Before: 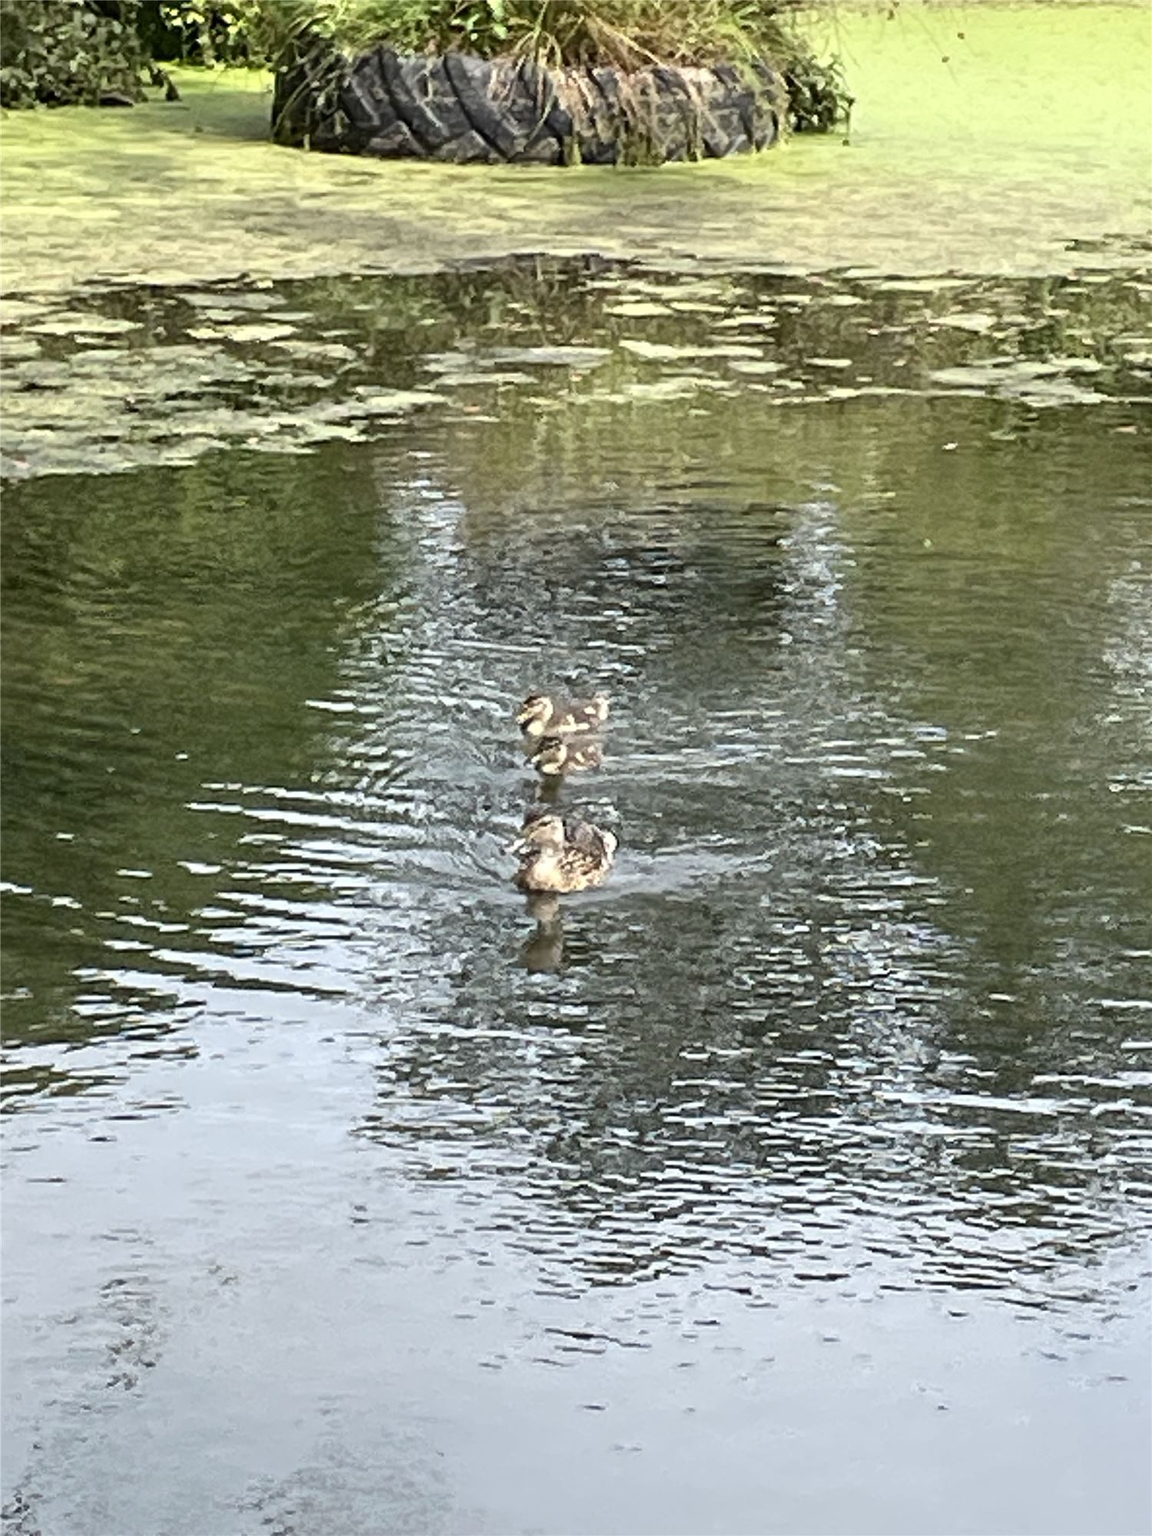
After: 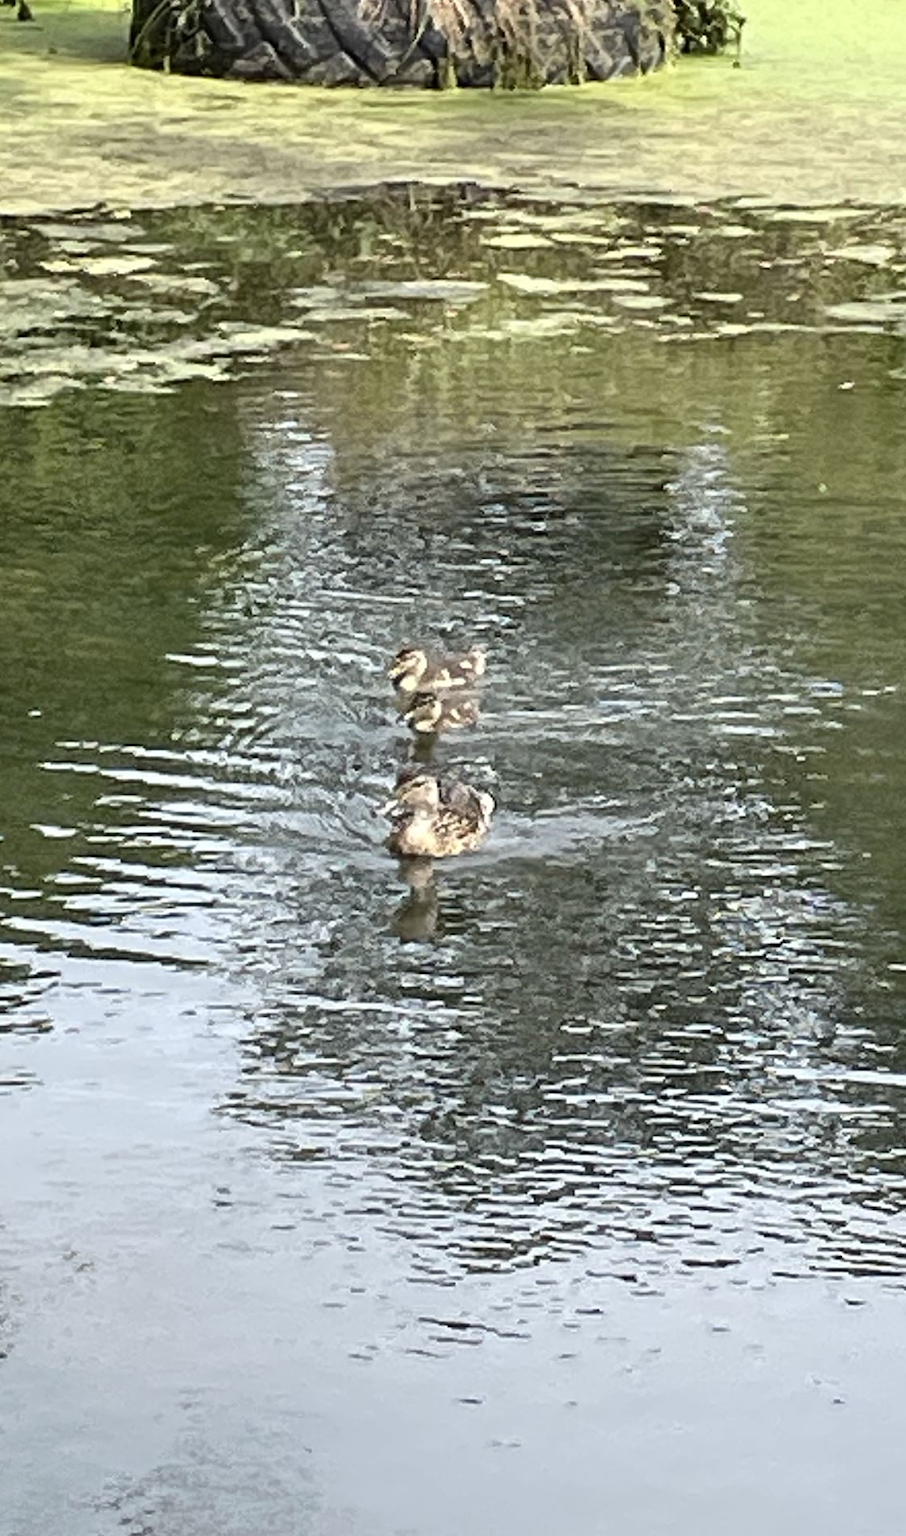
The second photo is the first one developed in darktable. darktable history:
exposure: compensate highlight preservation false
crop and rotate: left 12.957%, top 5.302%, right 12.571%
